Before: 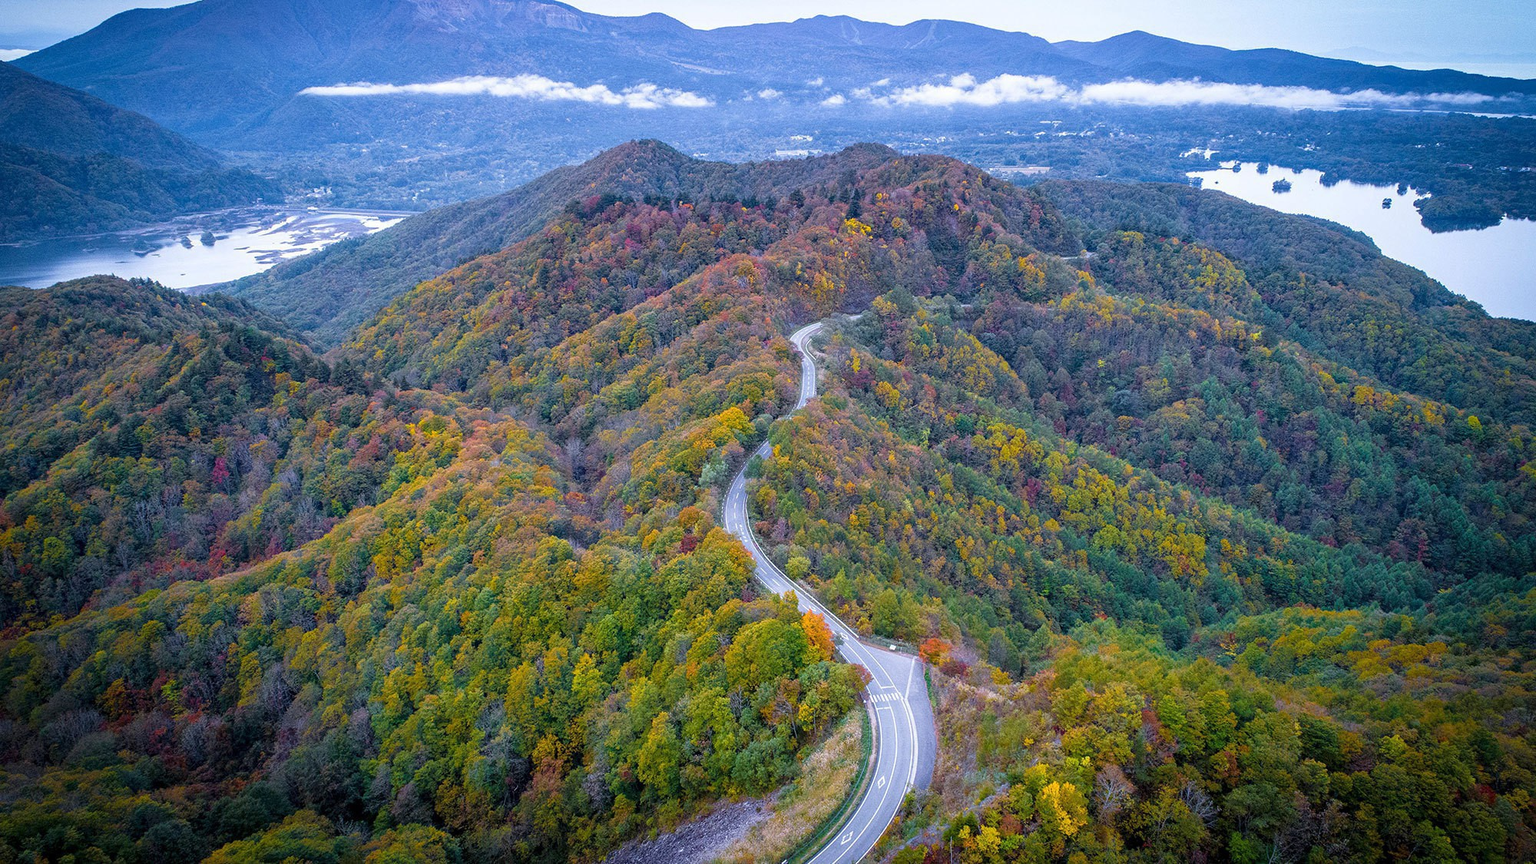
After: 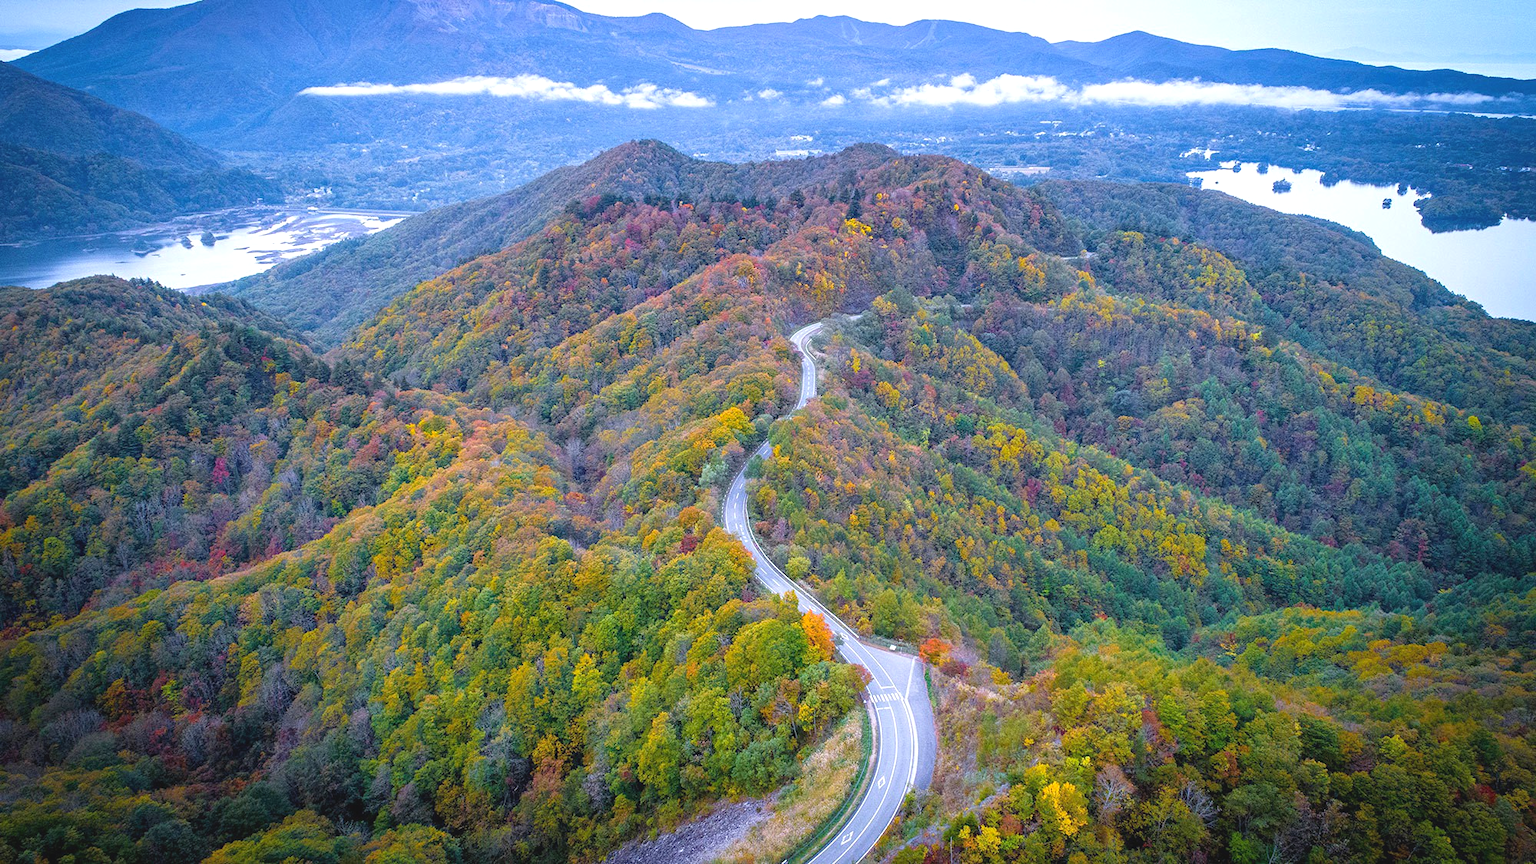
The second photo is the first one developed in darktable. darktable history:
contrast brightness saturation: contrast -0.107
exposure: black level correction 0, exposure 0.5 EV, compensate highlight preservation false
